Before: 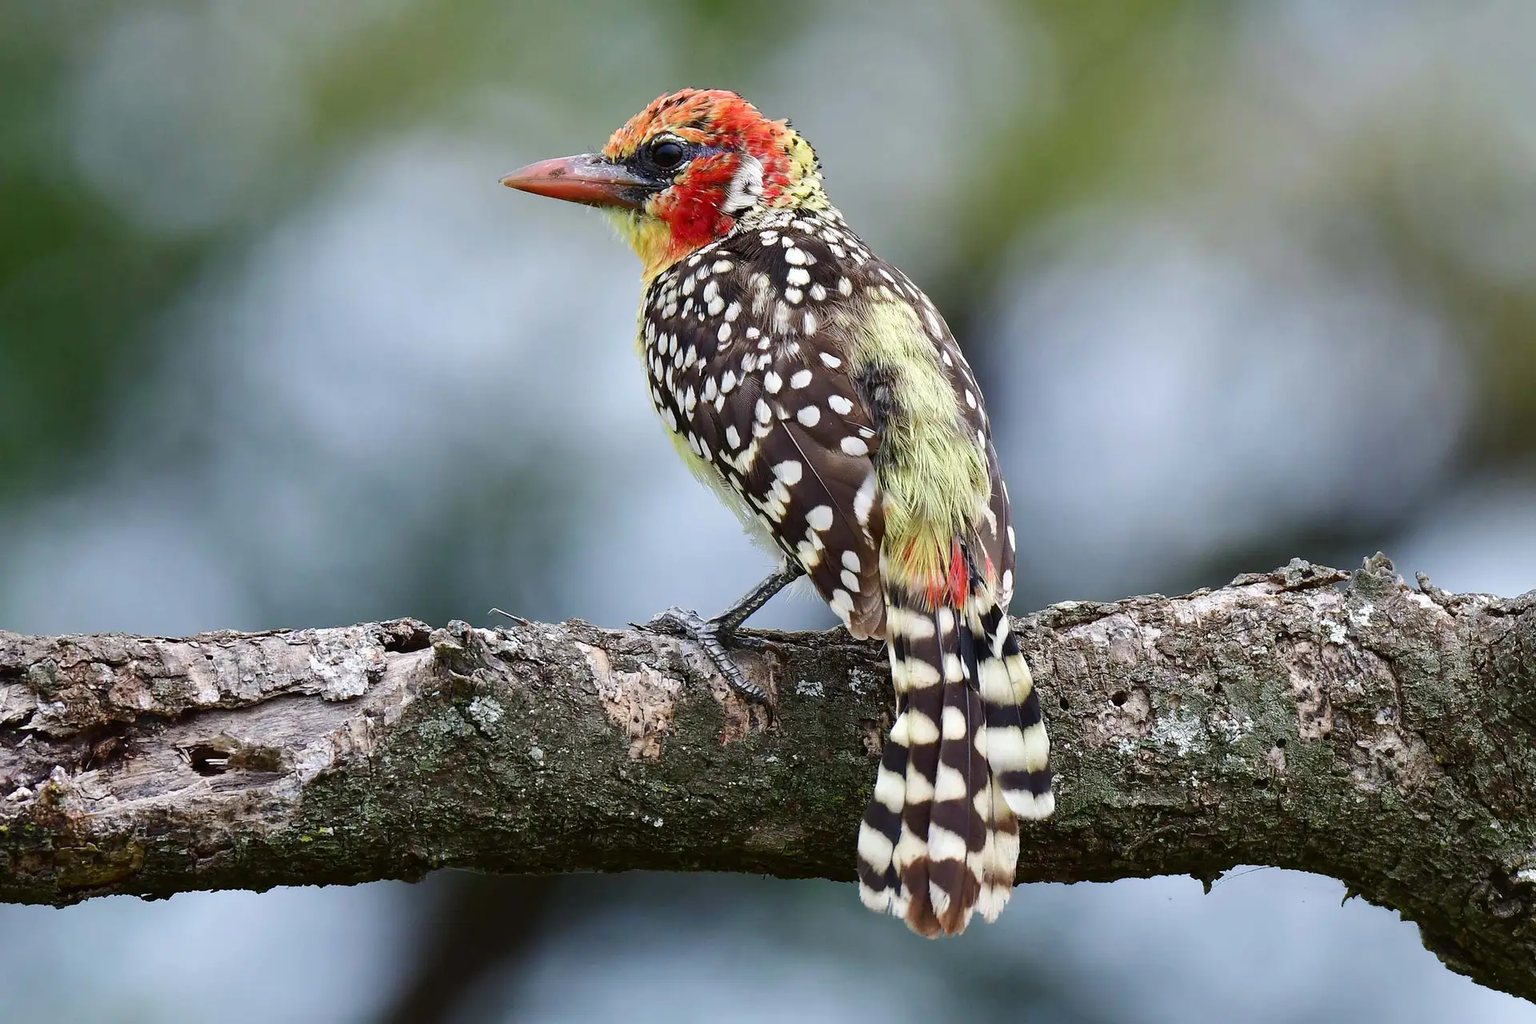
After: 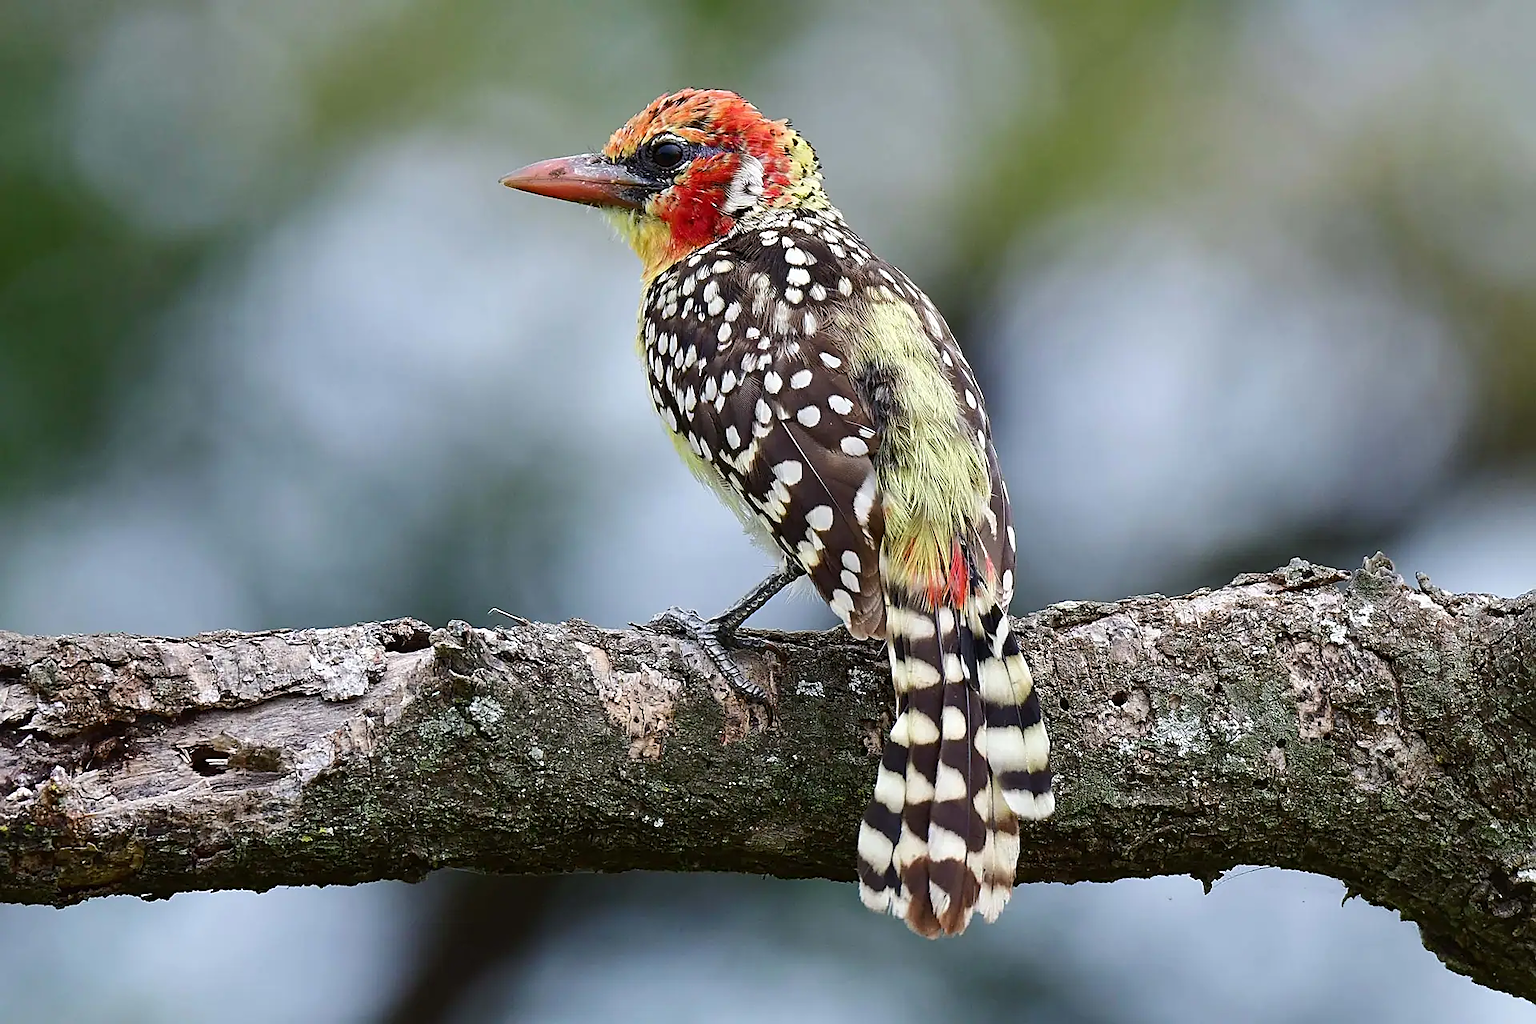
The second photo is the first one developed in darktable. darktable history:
sharpen: amount 0.574
